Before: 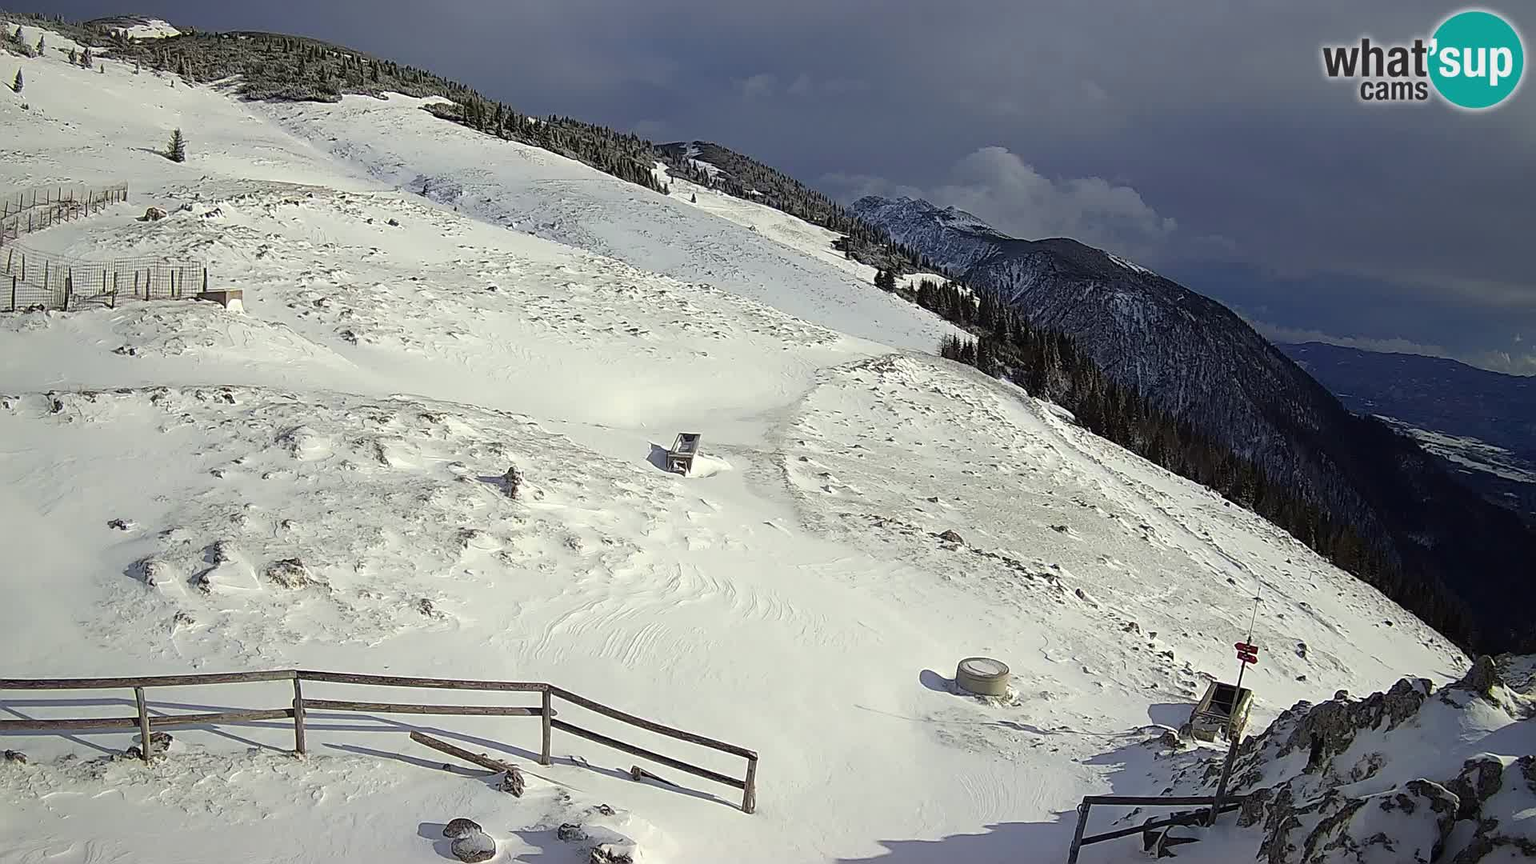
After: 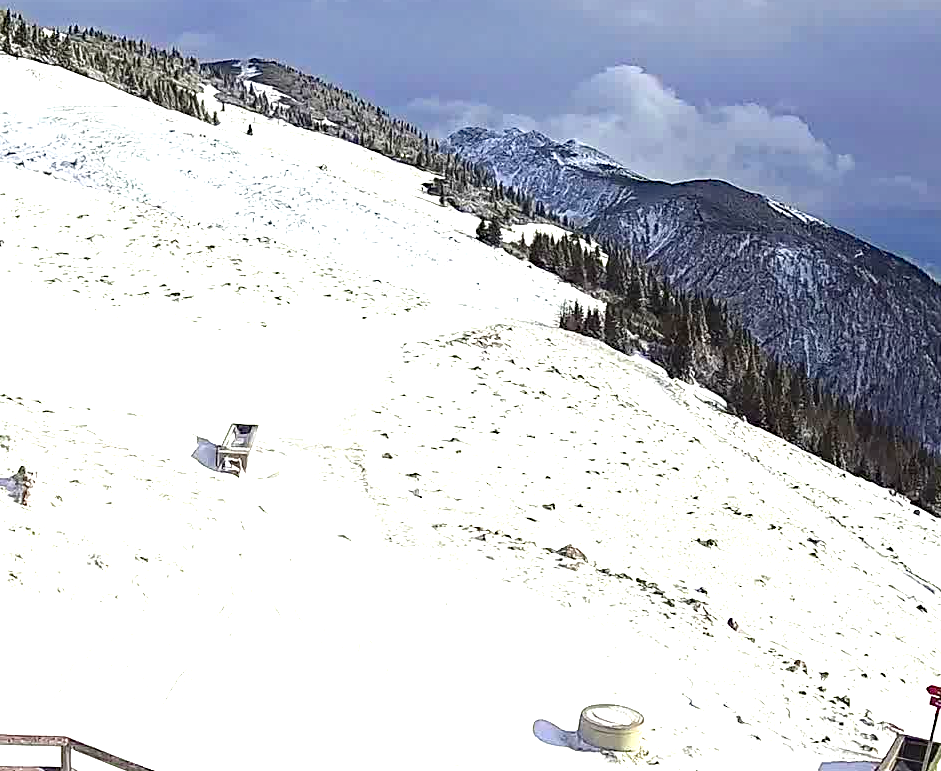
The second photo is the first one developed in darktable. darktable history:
crop: left 32.187%, top 10.997%, right 18.753%, bottom 17.577%
haze removal: compatibility mode true, adaptive false
exposure: black level correction 0, exposure 1.705 EV, compensate highlight preservation false
